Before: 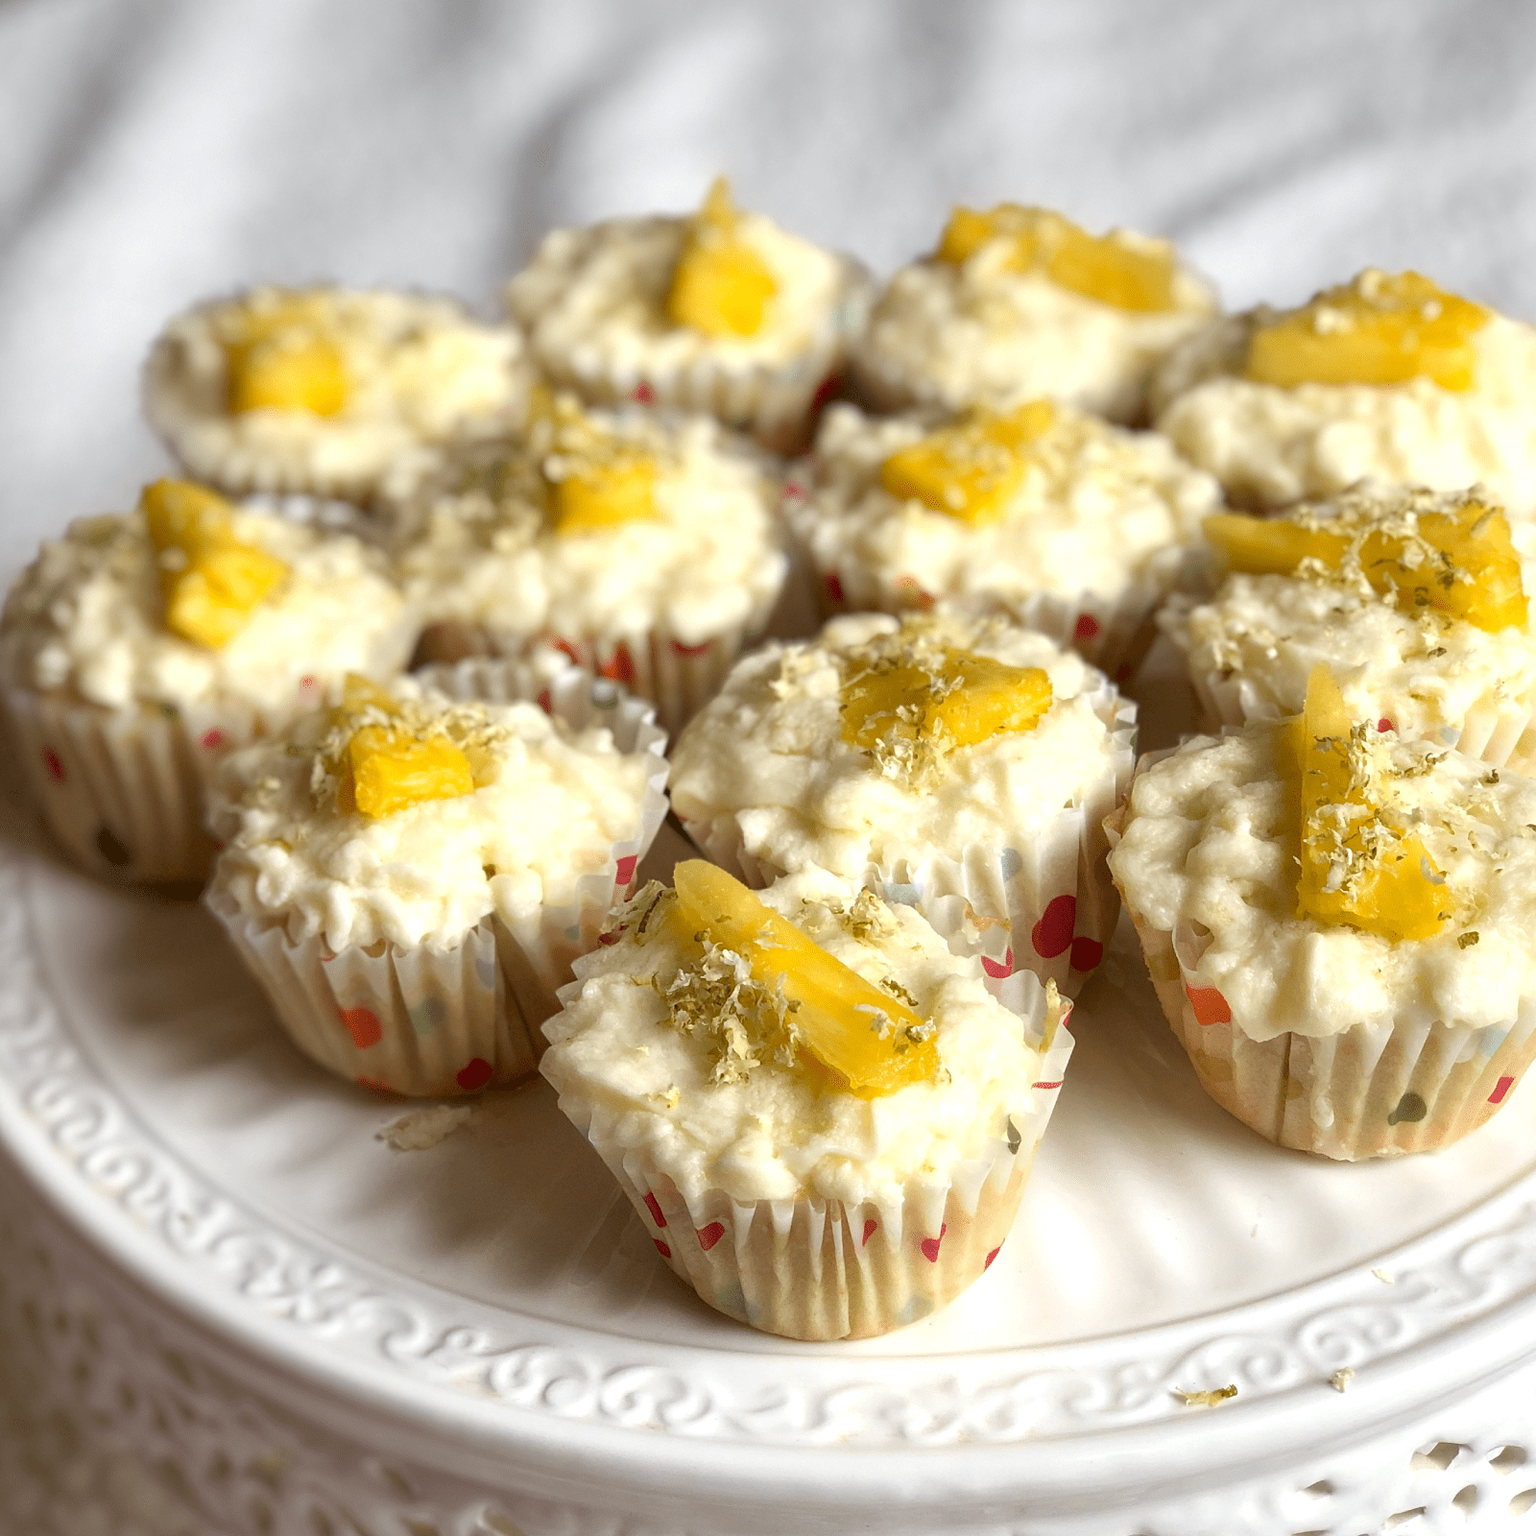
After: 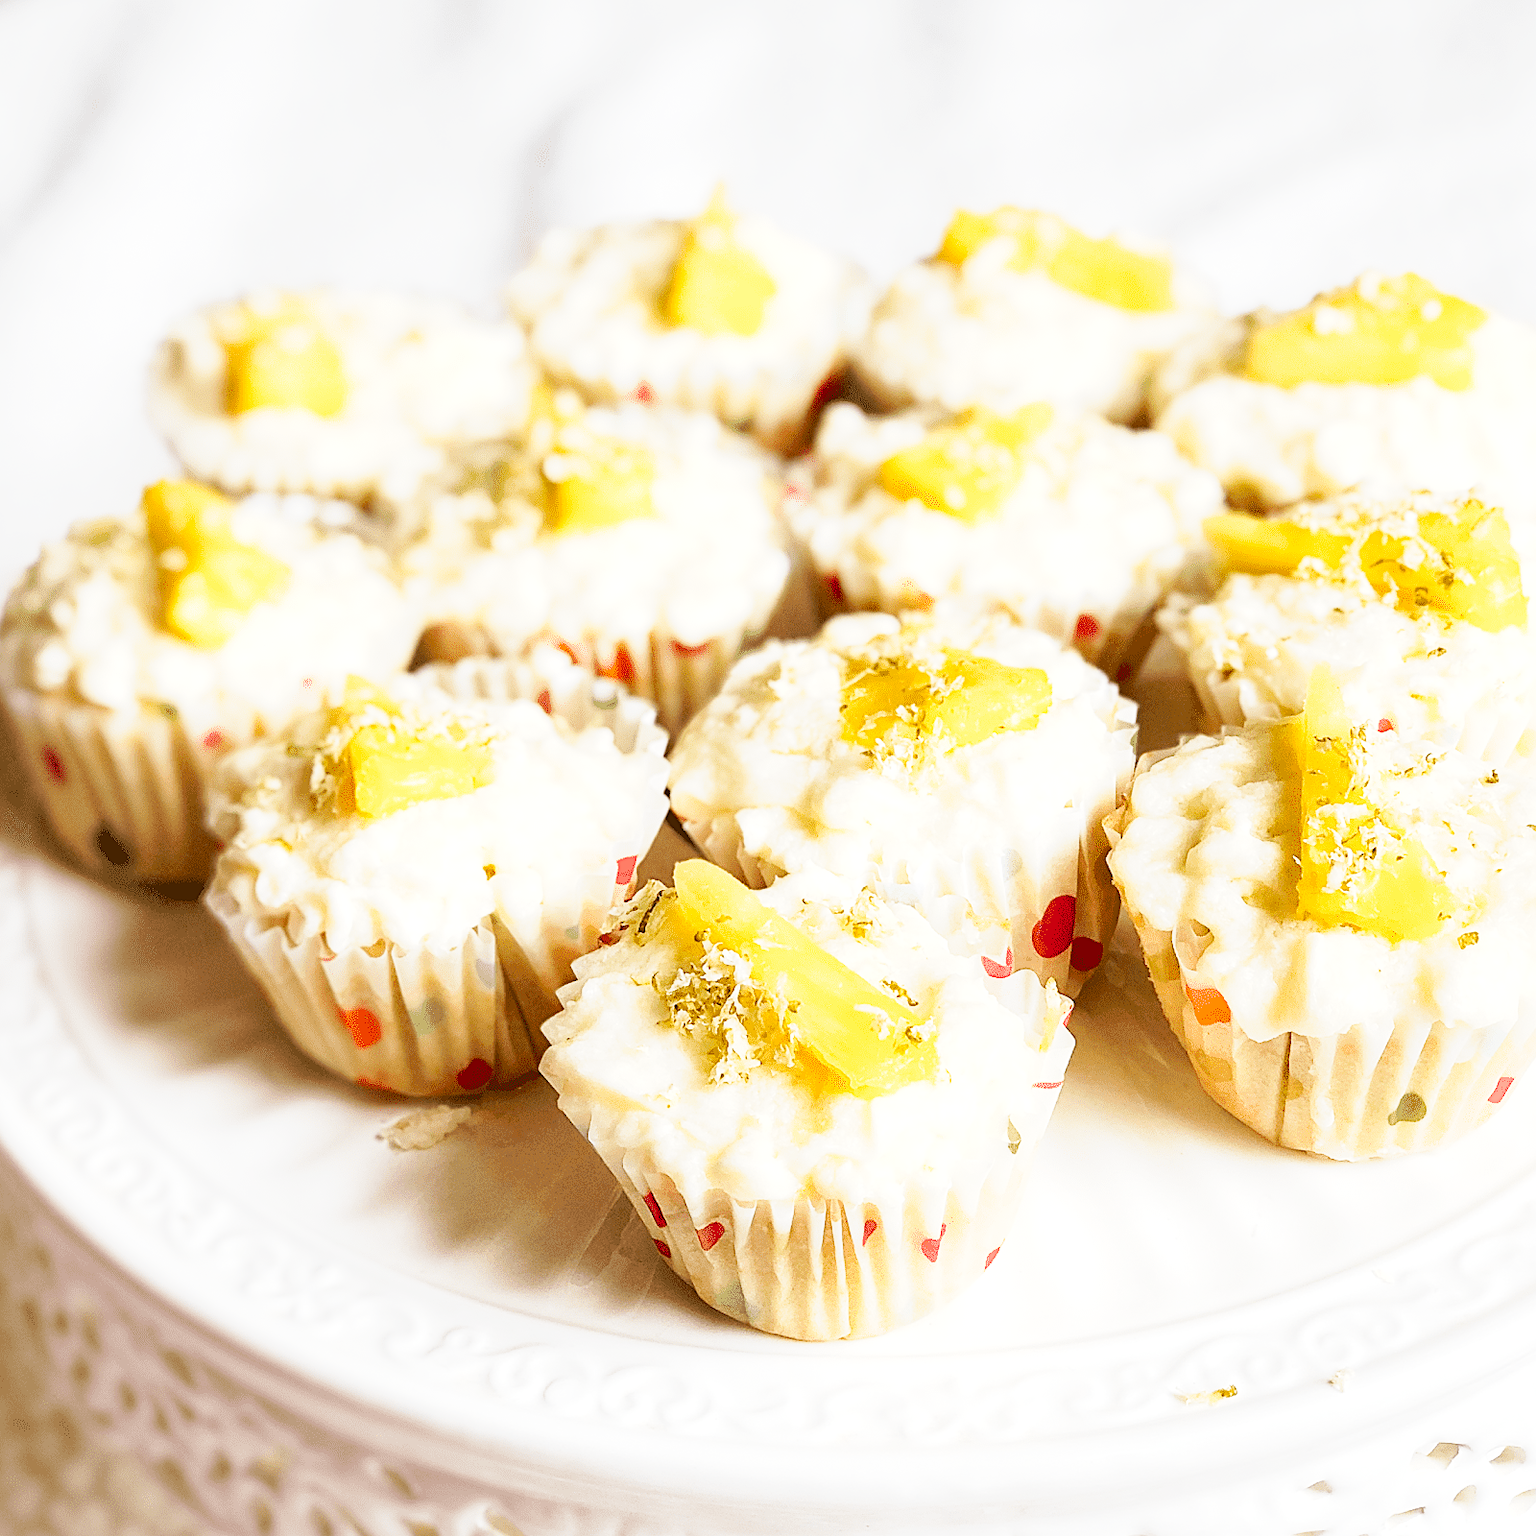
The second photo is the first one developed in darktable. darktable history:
sharpen: amount 0.559
tone curve: curves: ch0 [(0, 0) (0.003, 0.004) (0.011, 0.016) (0.025, 0.035) (0.044, 0.062) (0.069, 0.097) (0.1, 0.143) (0.136, 0.205) (0.177, 0.276) (0.224, 0.36) (0.277, 0.461) (0.335, 0.584) (0.399, 0.686) (0.468, 0.783) (0.543, 0.868) (0.623, 0.927) (0.709, 0.96) (0.801, 0.974) (0.898, 0.986) (1, 1)], preserve colors none
